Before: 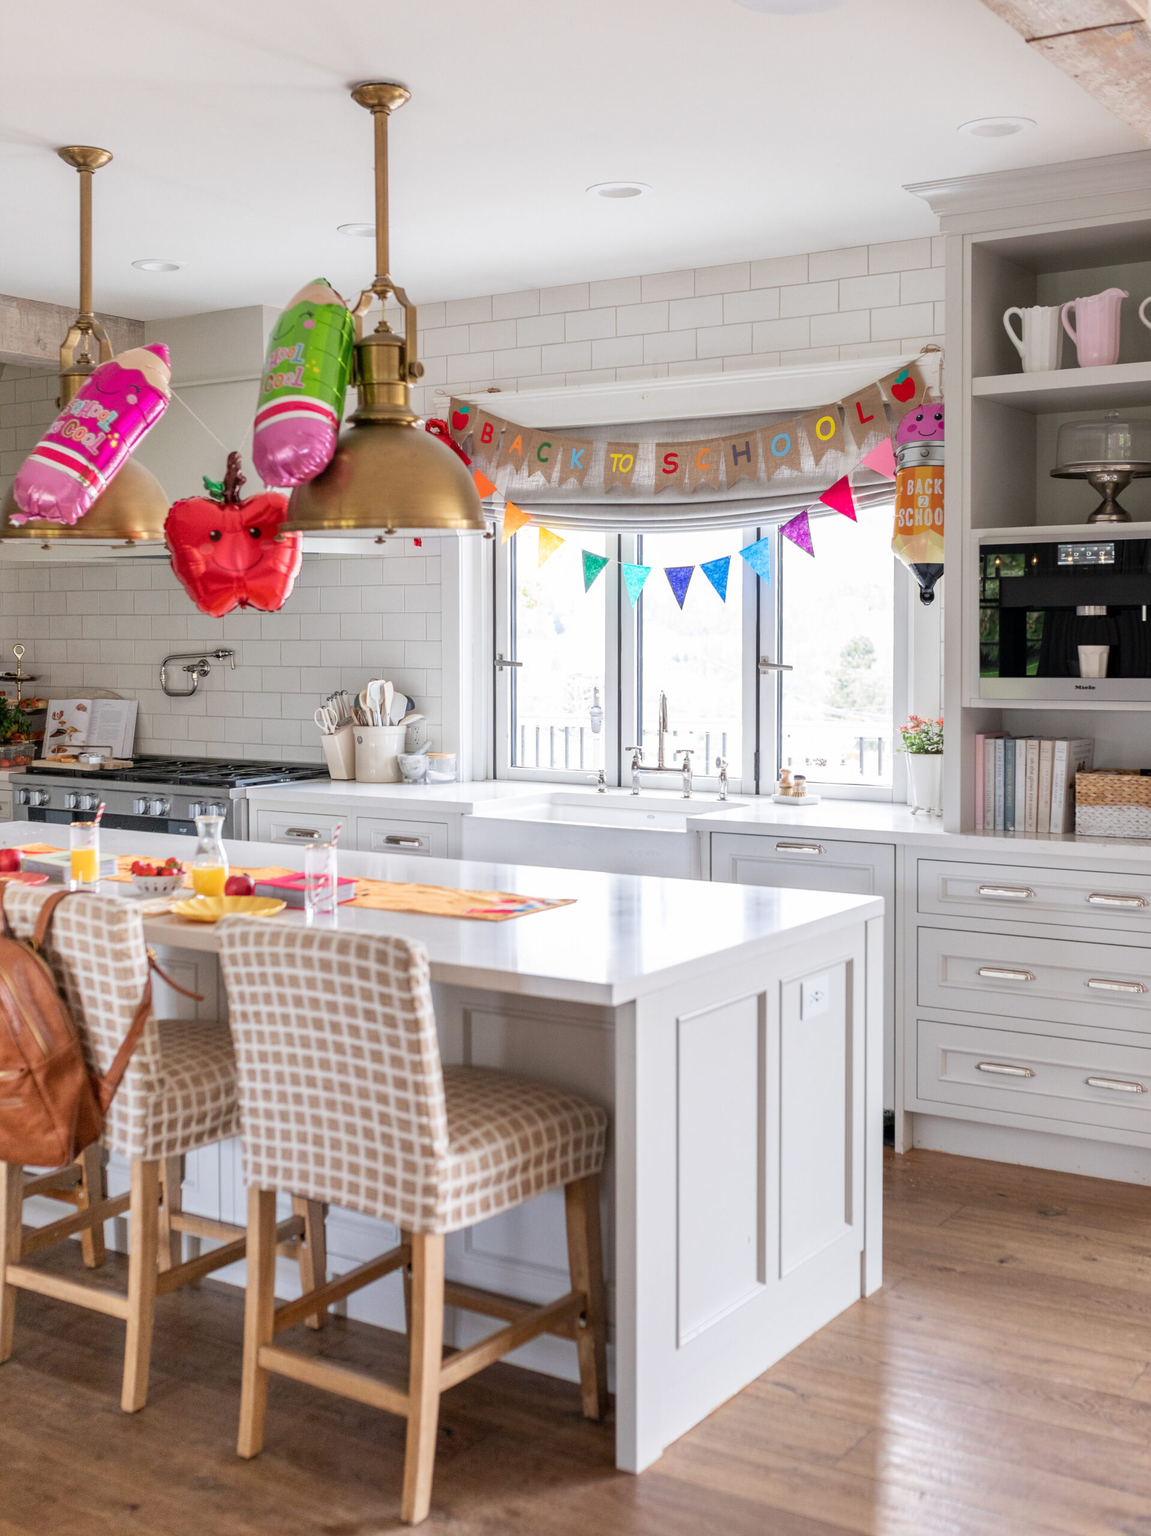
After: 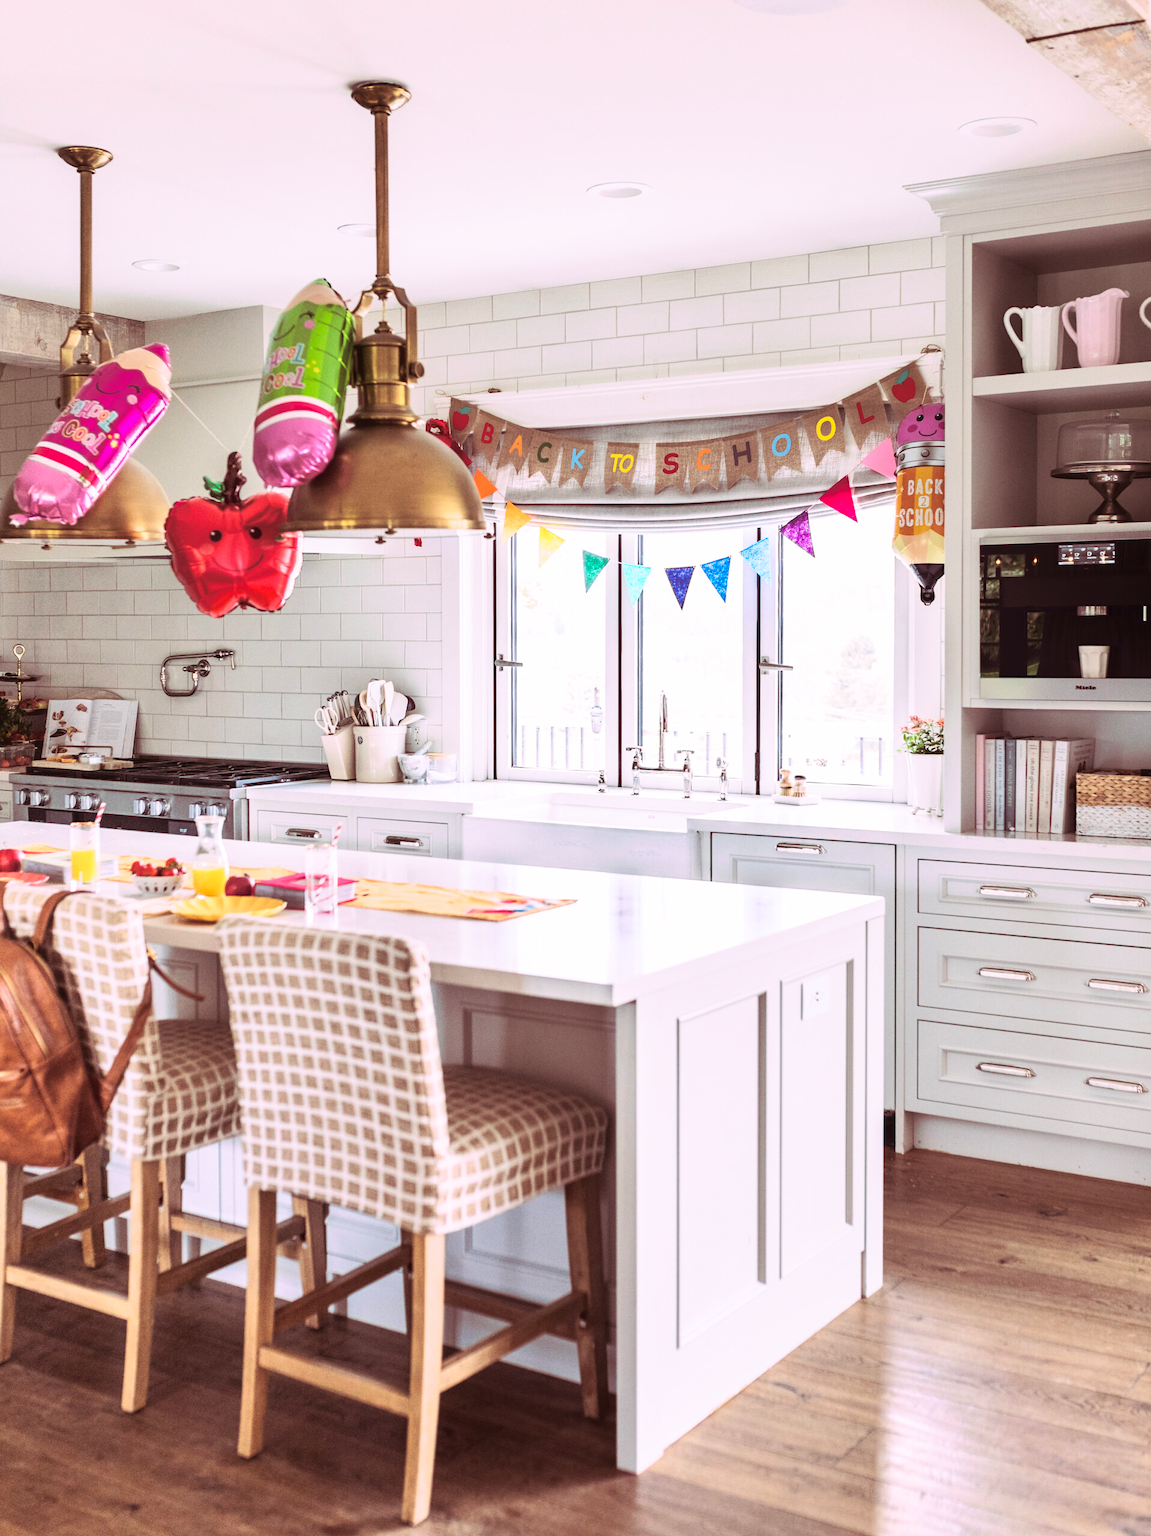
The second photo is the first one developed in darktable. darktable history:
split-toning: highlights › hue 298.8°, highlights › saturation 0.73, compress 41.76%
shadows and highlights: shadows -88.03, highlights -35.45, shadows color adjustment 99.15%, highlights color adjustment 0%, soften with gaussian
tone curve: curves: ch0 [(0, 0.058) (0.198, 0.188) (0.512, 0.582) (0.625, 0.754) (0.81, 0.934) (1, 1)], color space Lab, linked channels, preserve colors none
